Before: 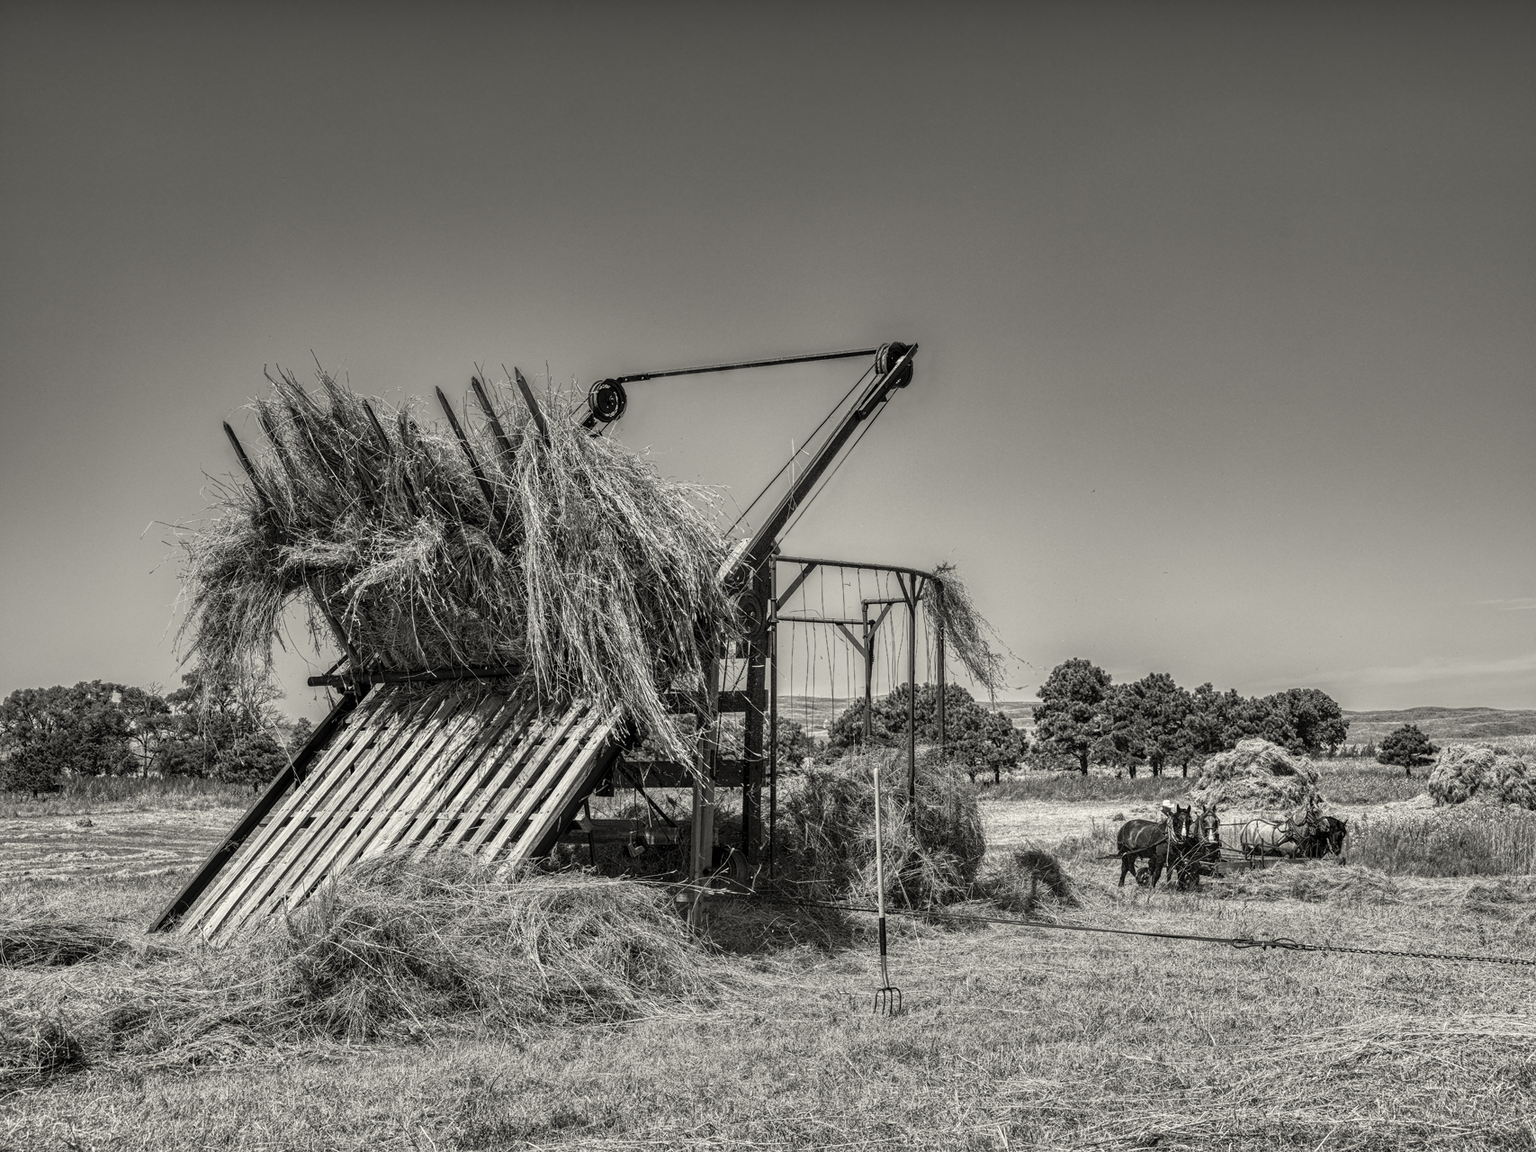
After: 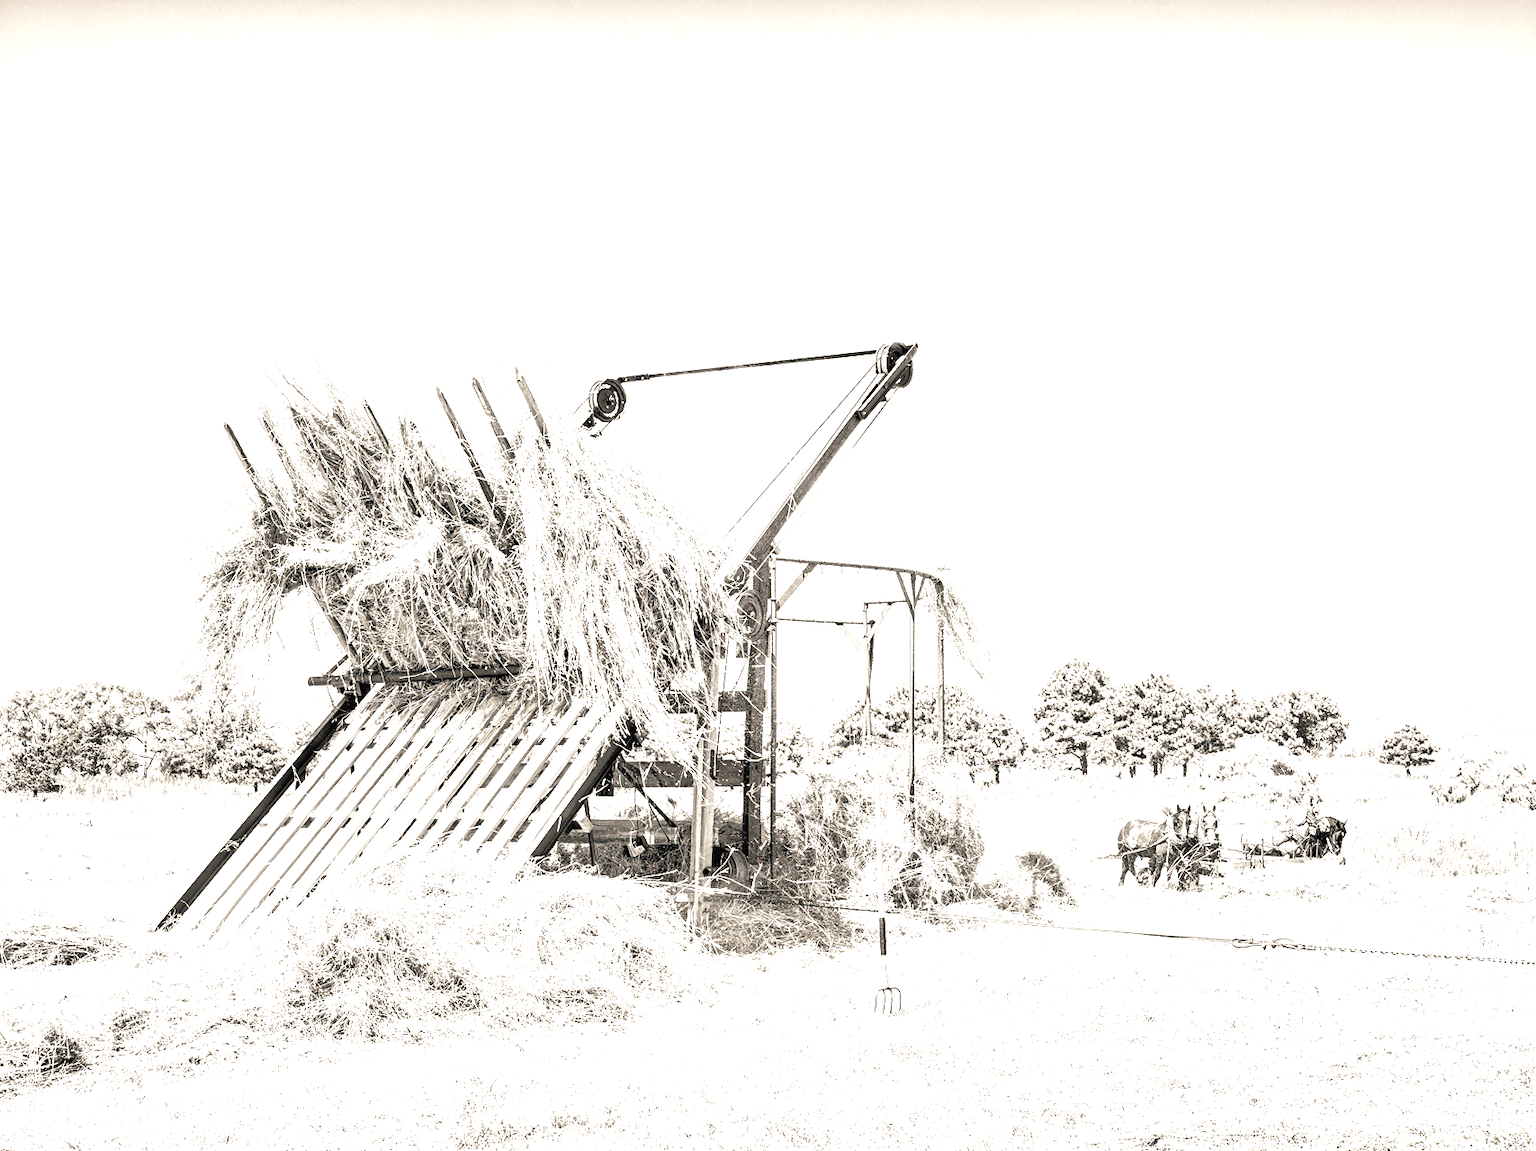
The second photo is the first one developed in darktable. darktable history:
exposure: black level correction 0, exposure 2.088 EV, compensate exposure bias true, compensate highlight preservation false
velvia: on, module defaults
